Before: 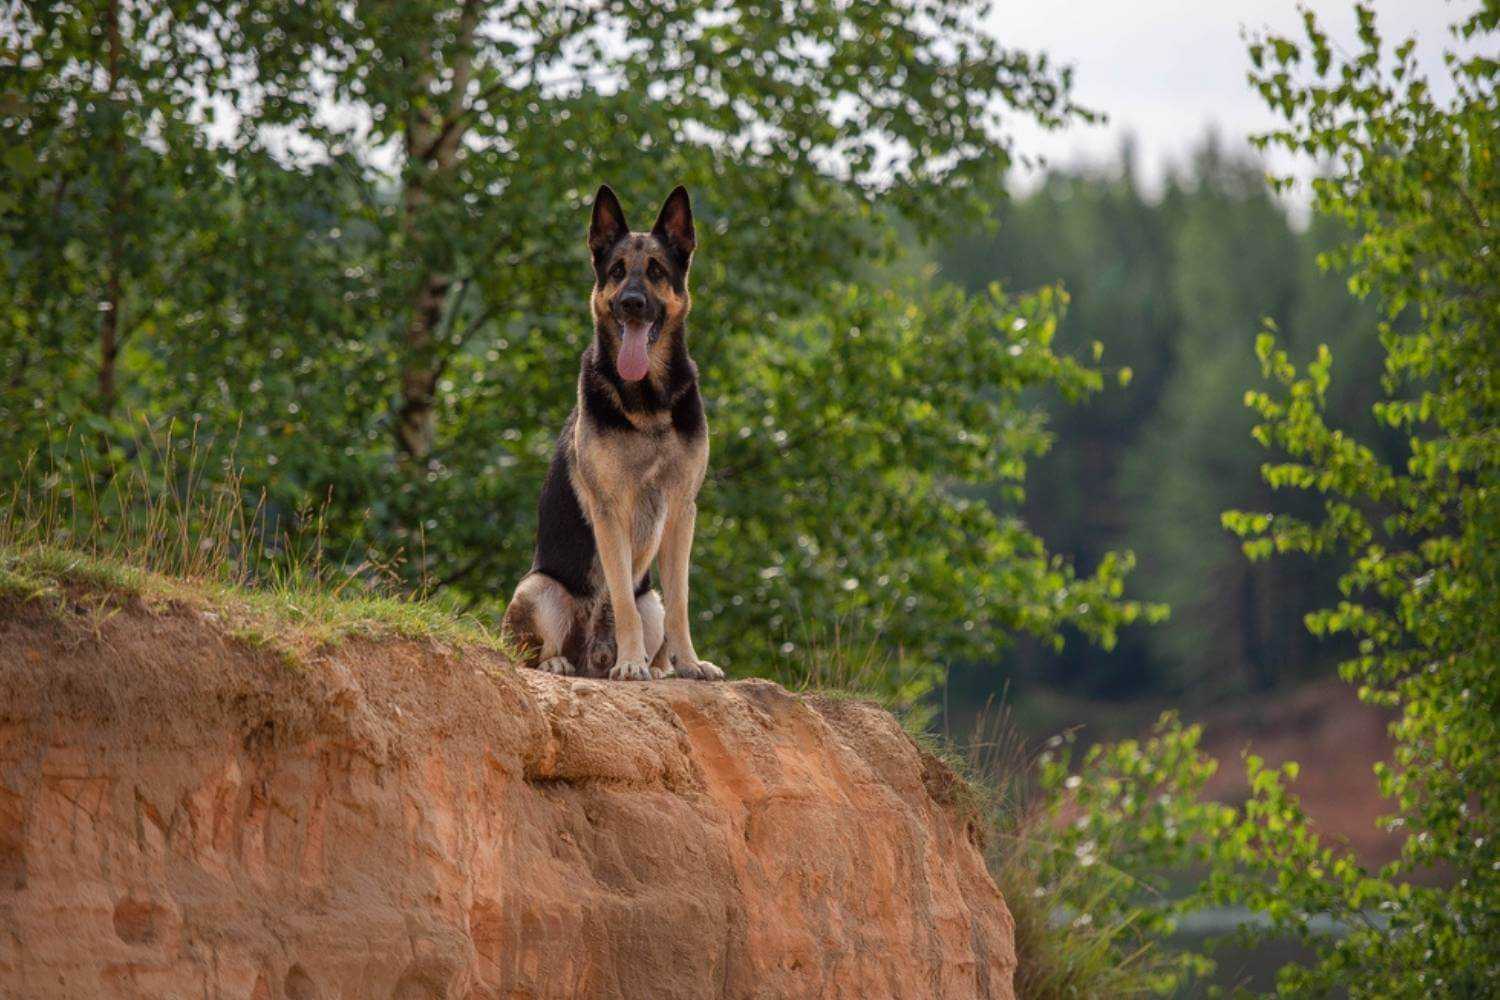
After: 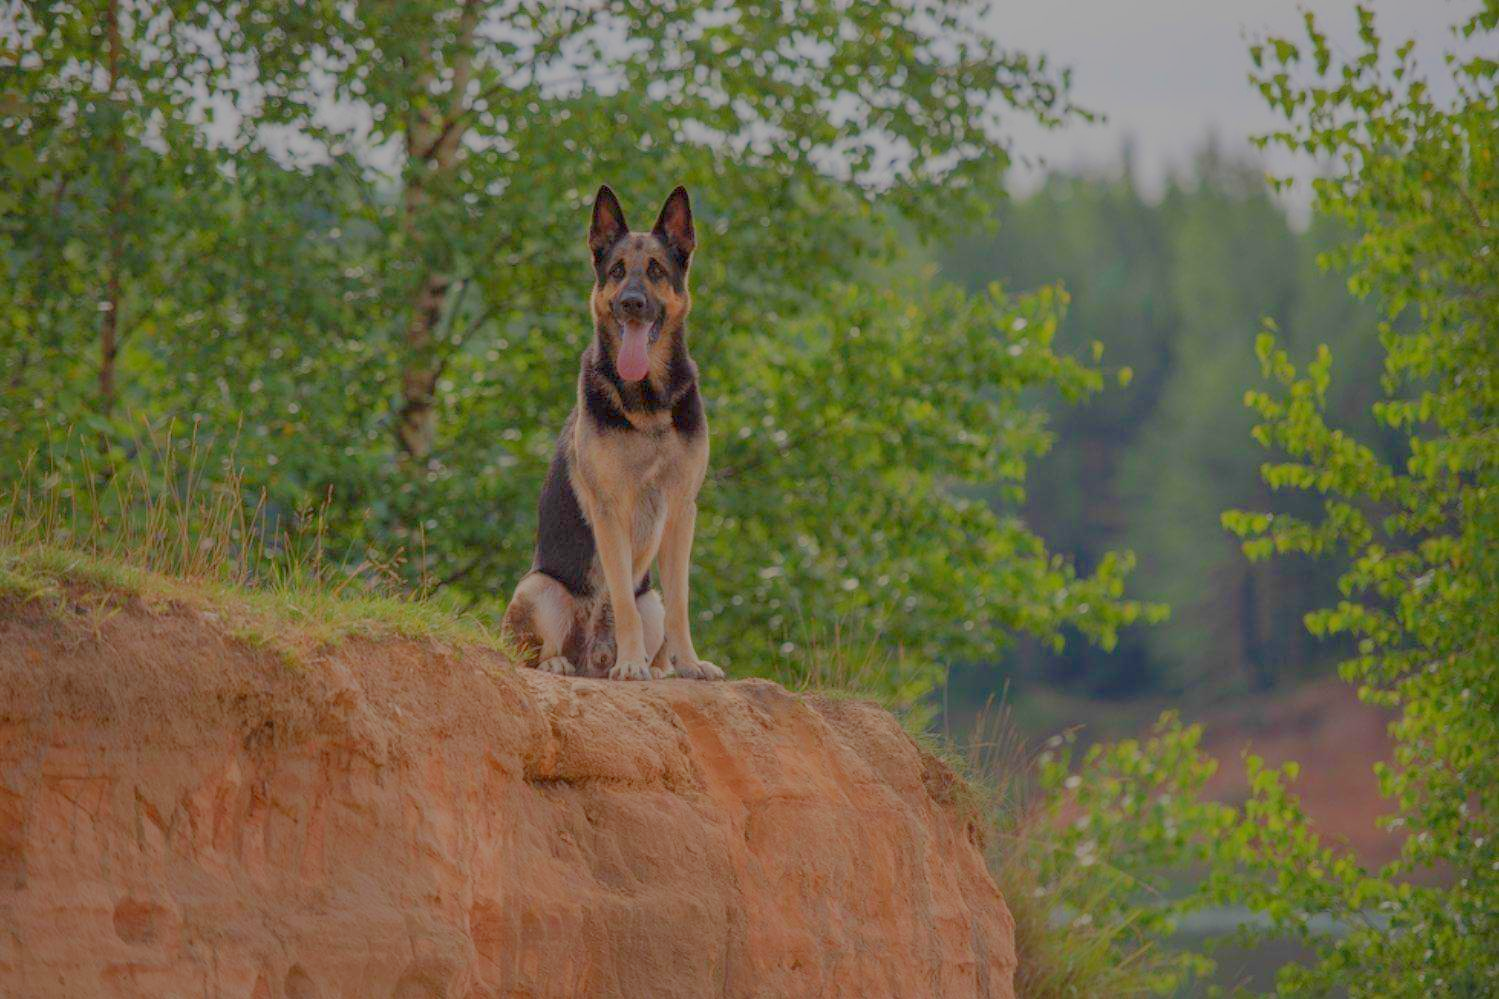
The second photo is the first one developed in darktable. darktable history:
filmic rgb: black relative exposure -16 EV, white relative exposure 8 EV, threshold 3 EV, hardness 4.17, latitude 50%, contrast 0.5, color science v5 (2021), contrast in shadows safe, contrast in highlights safe, enable highlight reconstruction true
